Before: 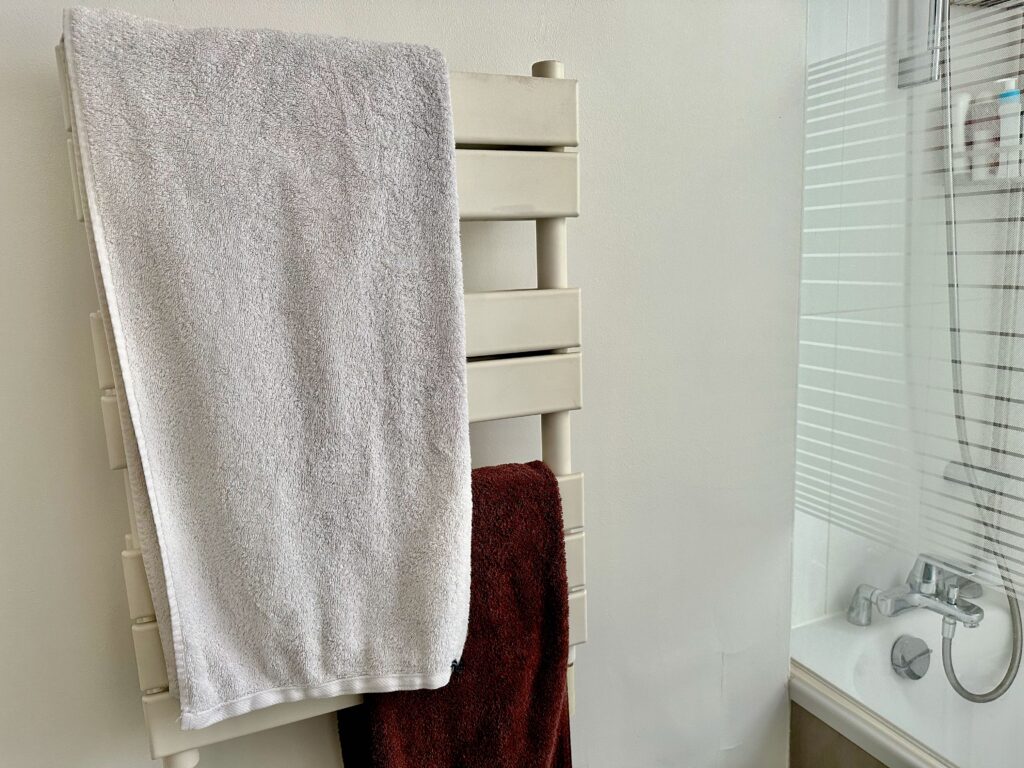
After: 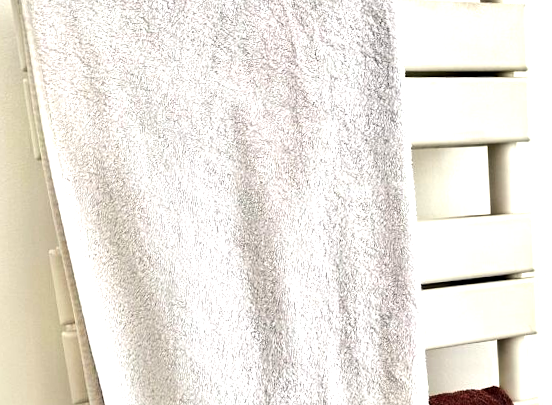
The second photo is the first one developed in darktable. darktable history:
rotate and perspective: rotation -1.32°, lens shift (horizontal) -0.031, crop left 0.015, crop right 0.985, crop top 0.047, crop bottom 0.982
exposure: black level correction 0.001, exposure 0.5 EV, compensate exposure bias true, compensate highlight preservation false
crop and rotate: left 3.047%, top 7.509%, right 42.236%, bottom 37.598%
tone equalizer: -8 EV -0.75 EV, -7 EV -0.7 EV, -6 EV -0.6 EV, -5 EV -0.4 EV, -3 EV 0.4 EV, -2 EV 0.6 EV, -1 EV 0.7 EV, +0 EV 0.75 EV, edges refinement/feathering 500, mask exposure compensation -1.57 EV, preserve details no
